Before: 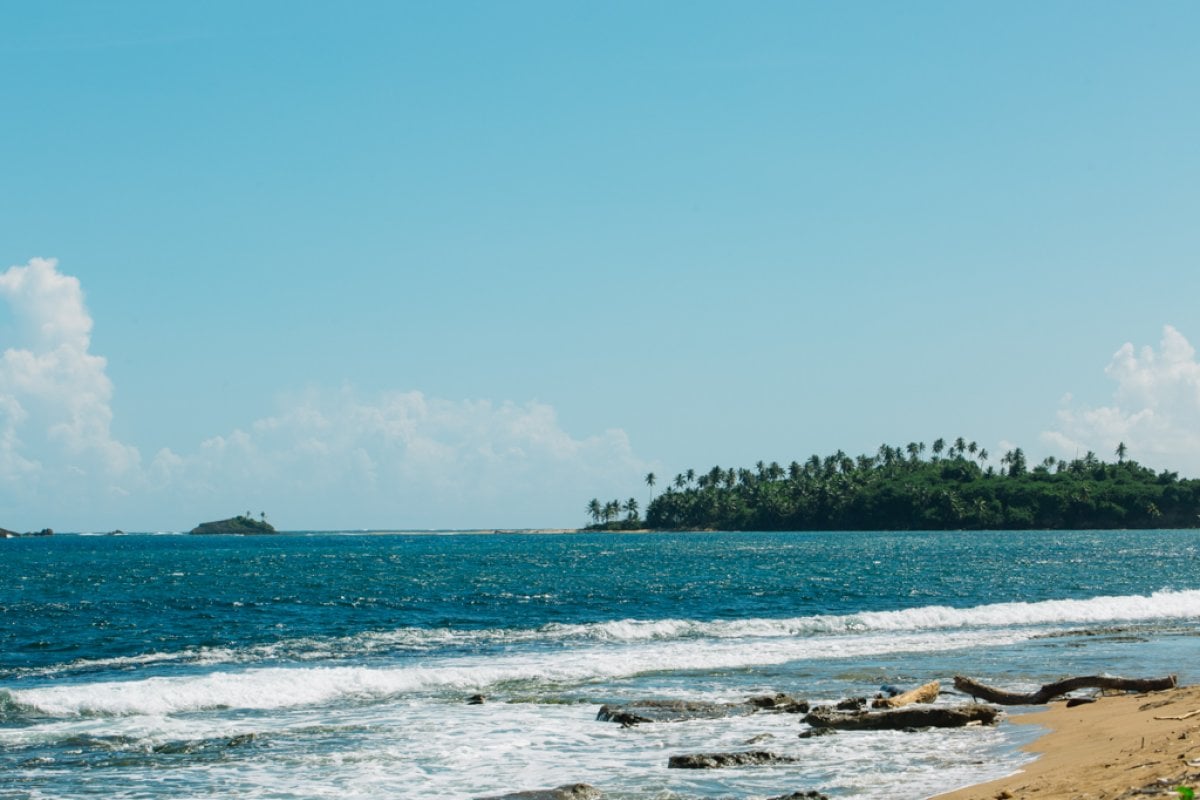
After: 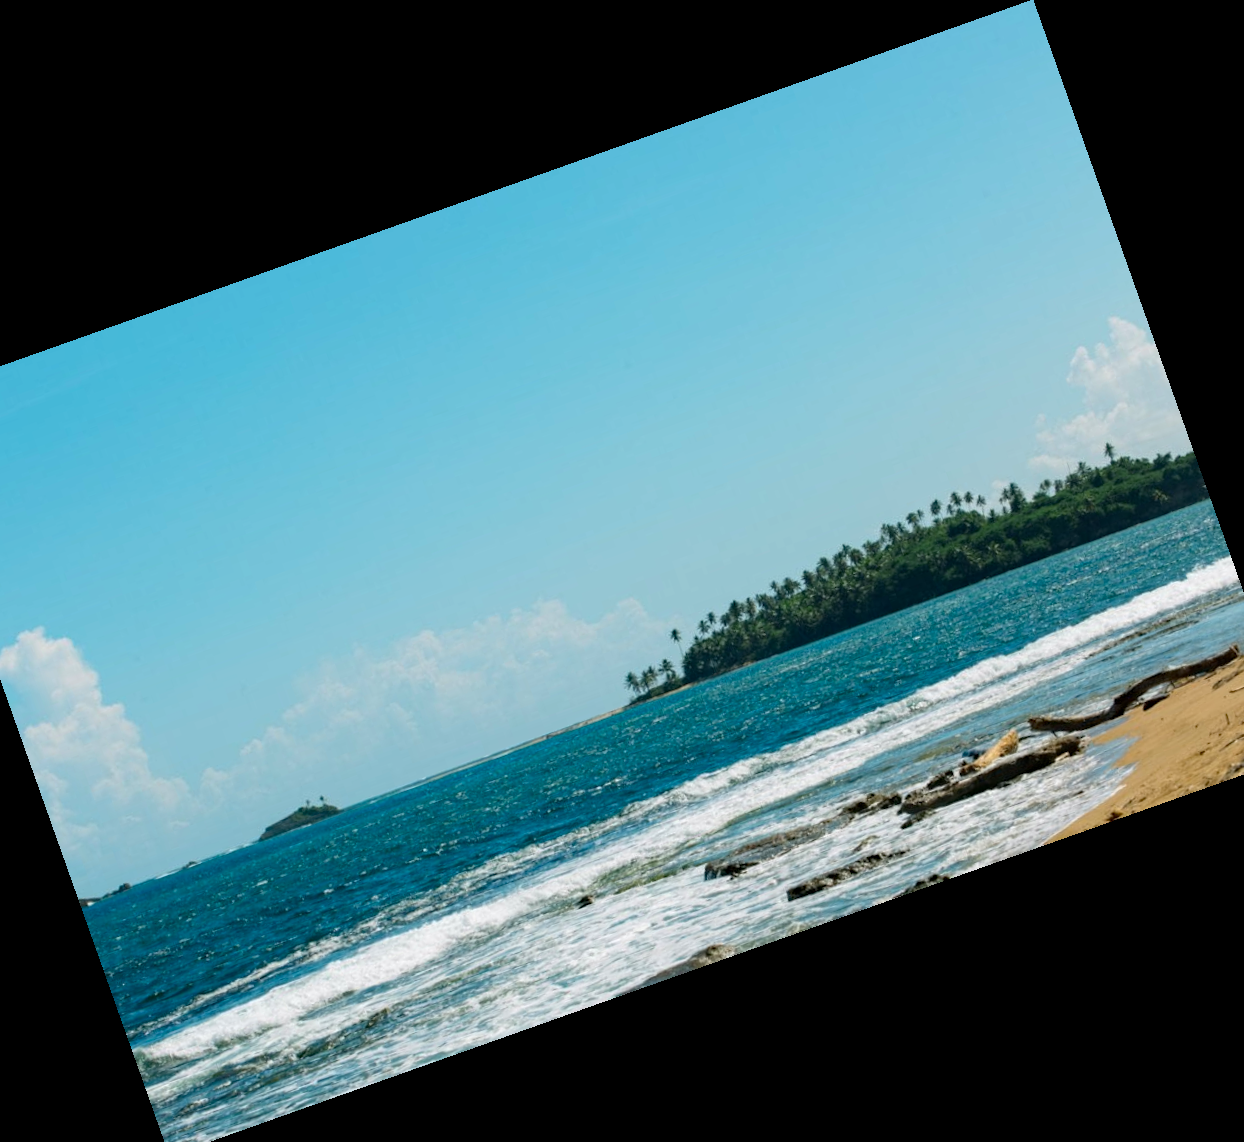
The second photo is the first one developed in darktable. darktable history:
haze removal: compatibility mode true
color zones: curves: ch0 [(0, 0.5) (0.125, 0.4) (0.25, 0.5) (0.375, 0.4) (0.5, 0.4) (0.625, 0.35) (0.75, 0.35) (0.875, 0.5)]; ch1 [(0, 0.35) (0.125, 0.45) (0.25, 0.35) (0.375, 0.35) (0.5, 0.35) (0.625, 0.35) (0.75, 0.45) (0.875, 0.35)]; ch2 [(0, 0.6) (0.125, 0.5) (0.25, 0.5) (0.375, 0.6) (0.5, 0.6) (0.625, 0.5) (0.75, 0.5) (0.875, 0.5)], mix -122.1%
crop and rotate: angle 19.55°, left 7.003%, right 4.003%, bottom 1.126%
